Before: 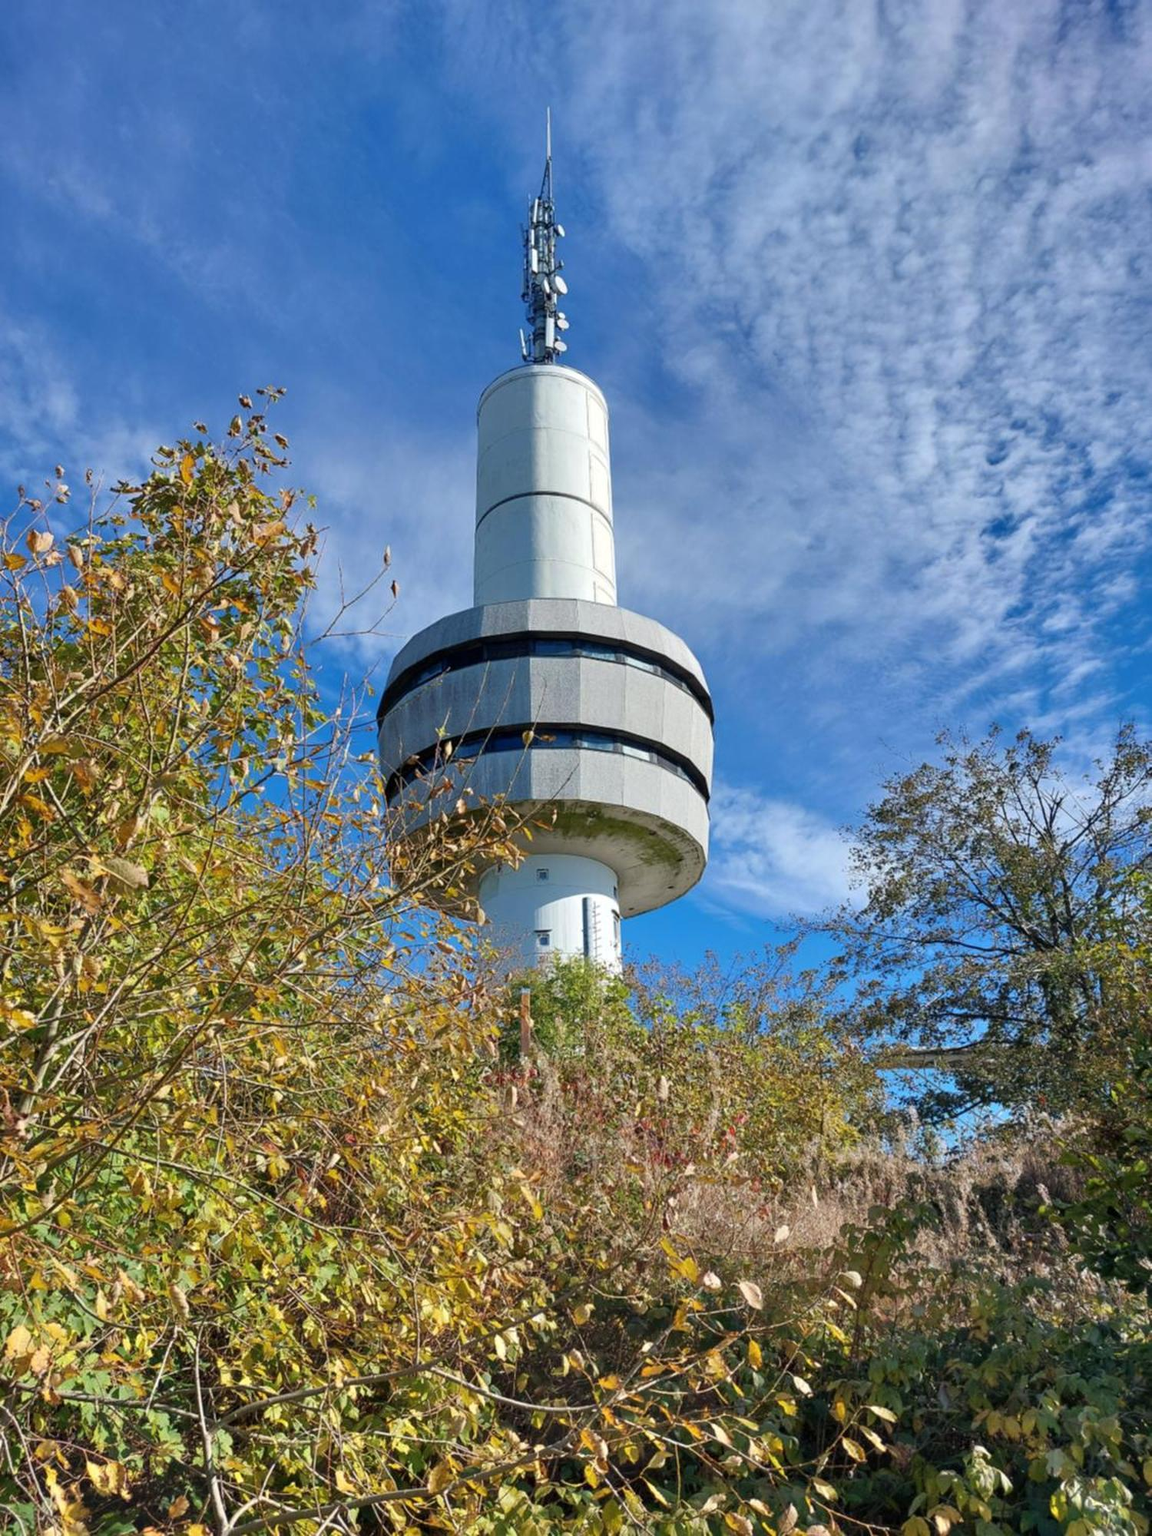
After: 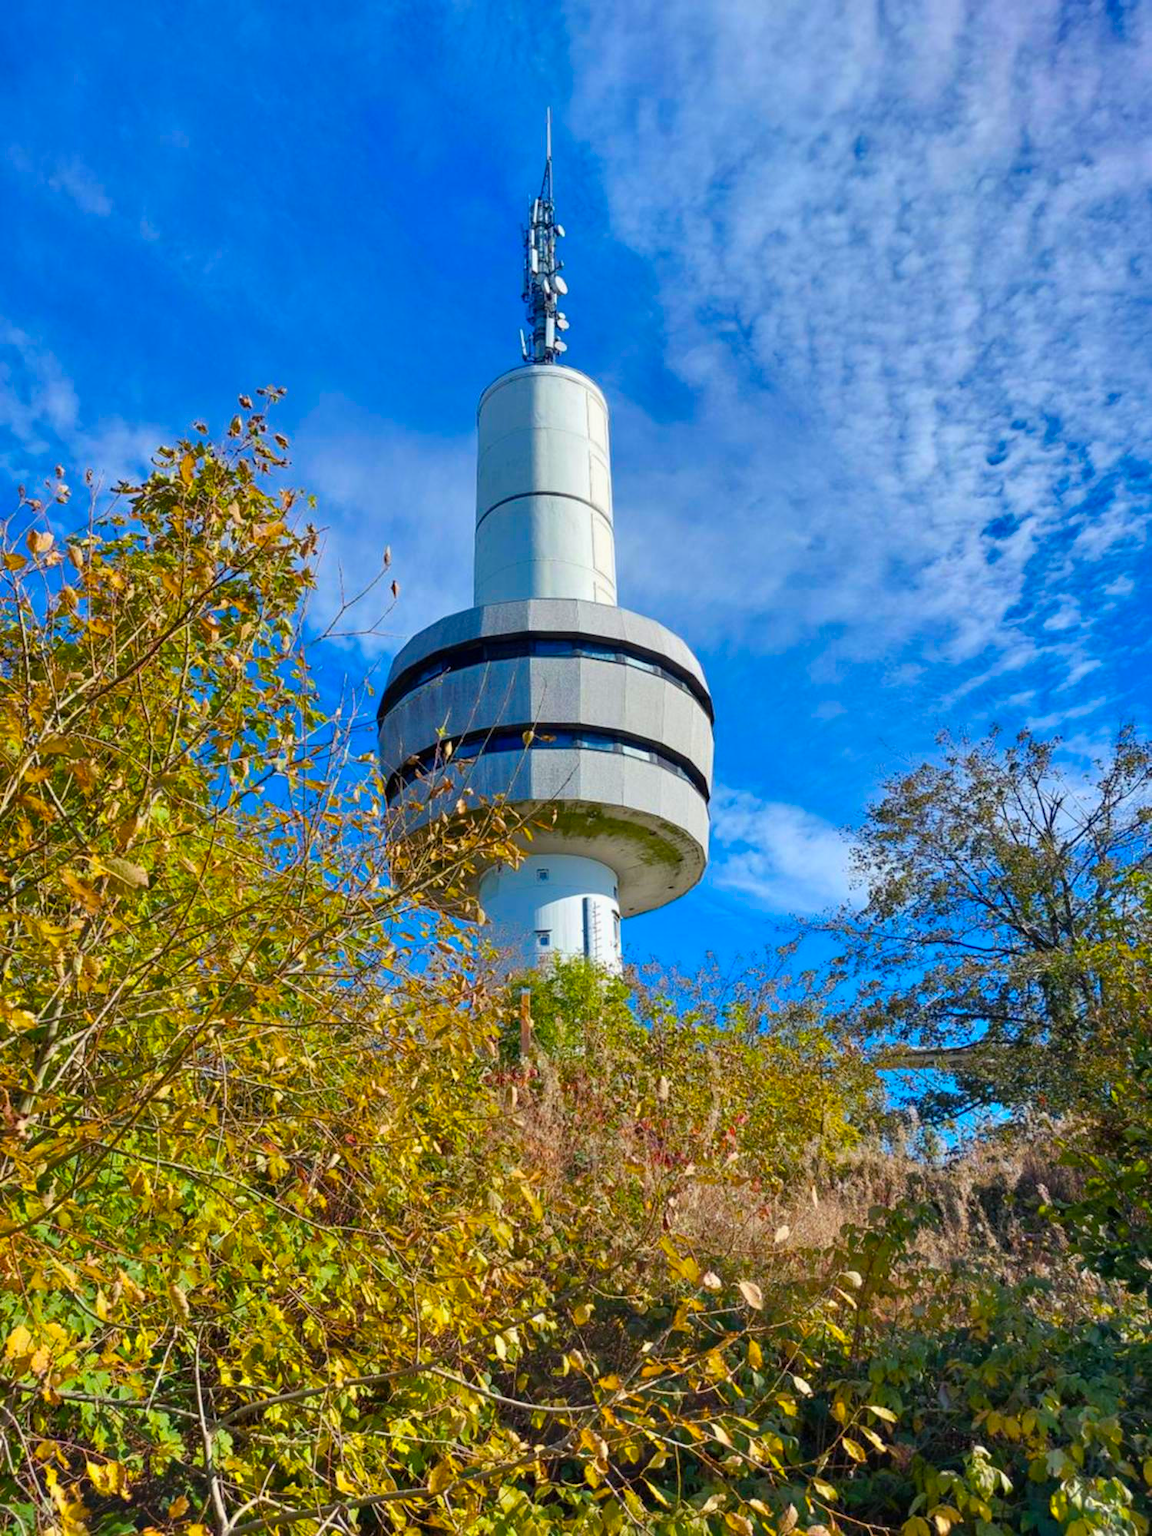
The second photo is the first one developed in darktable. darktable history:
color balance rgb: shadows lift › chroma 3.215%, shadows lift › hue 280.93°, linear chroma grading › global chroma 5.358%, perceptual saturation grading › global saturation 11.511%, perceptual brilliance grading › global brilliance 2.175%, perceptual brilliance grading › highlights -3.895%, global vibrance 50.018%
